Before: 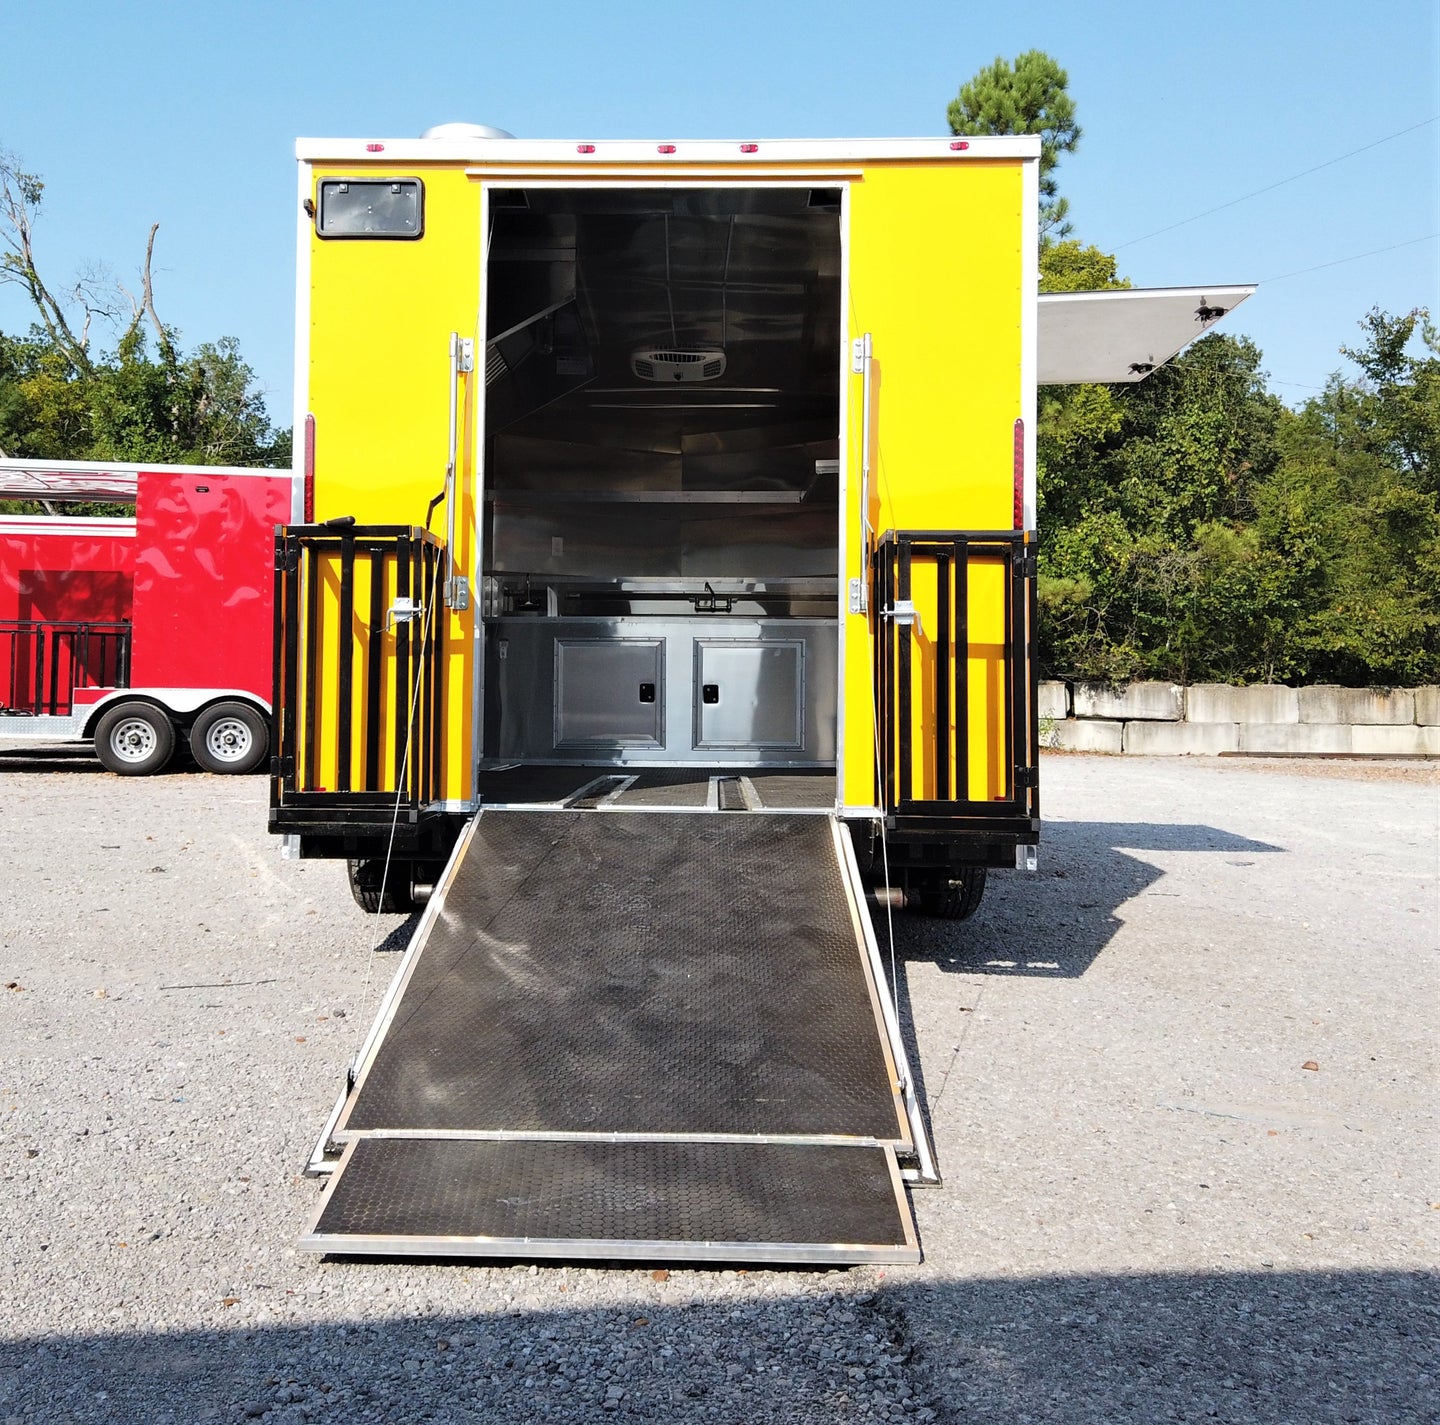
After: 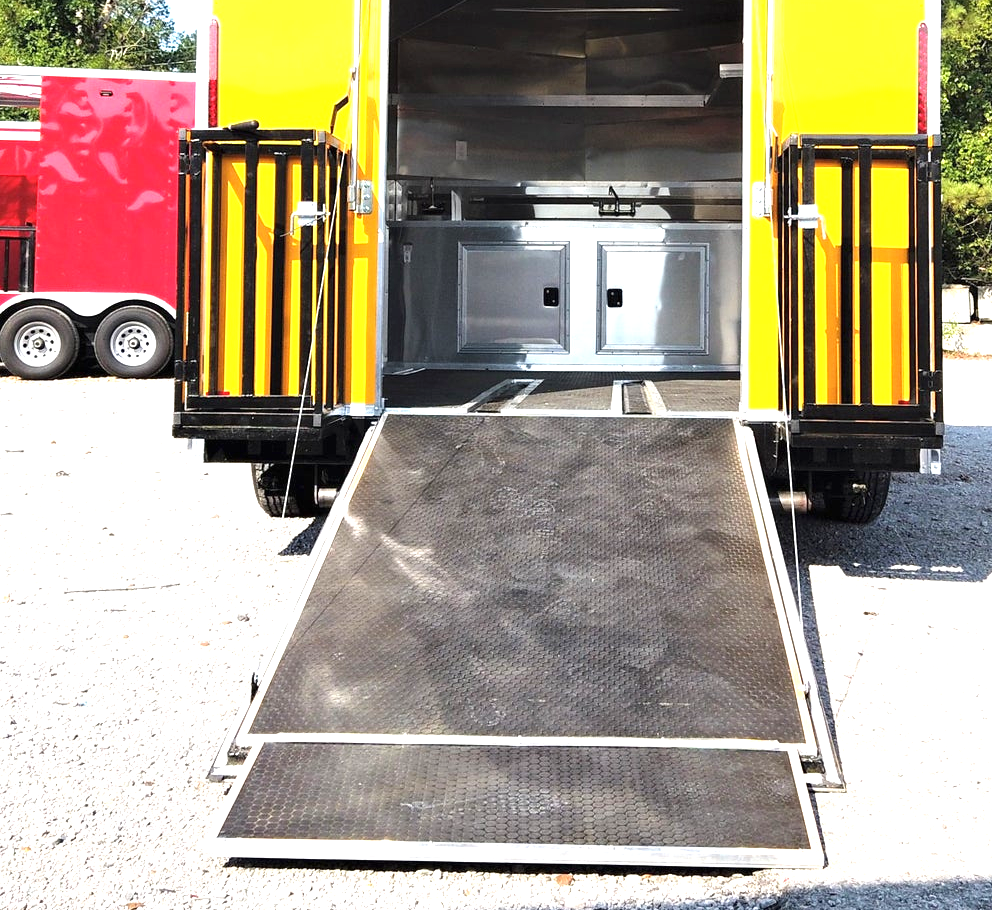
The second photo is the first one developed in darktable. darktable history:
exposure: black level correction 0, exposure 1.104 EV, compensate highlight preservation false
crop: left 6.681%, top 27.791%, right 24.378%, bottom 8.349%
